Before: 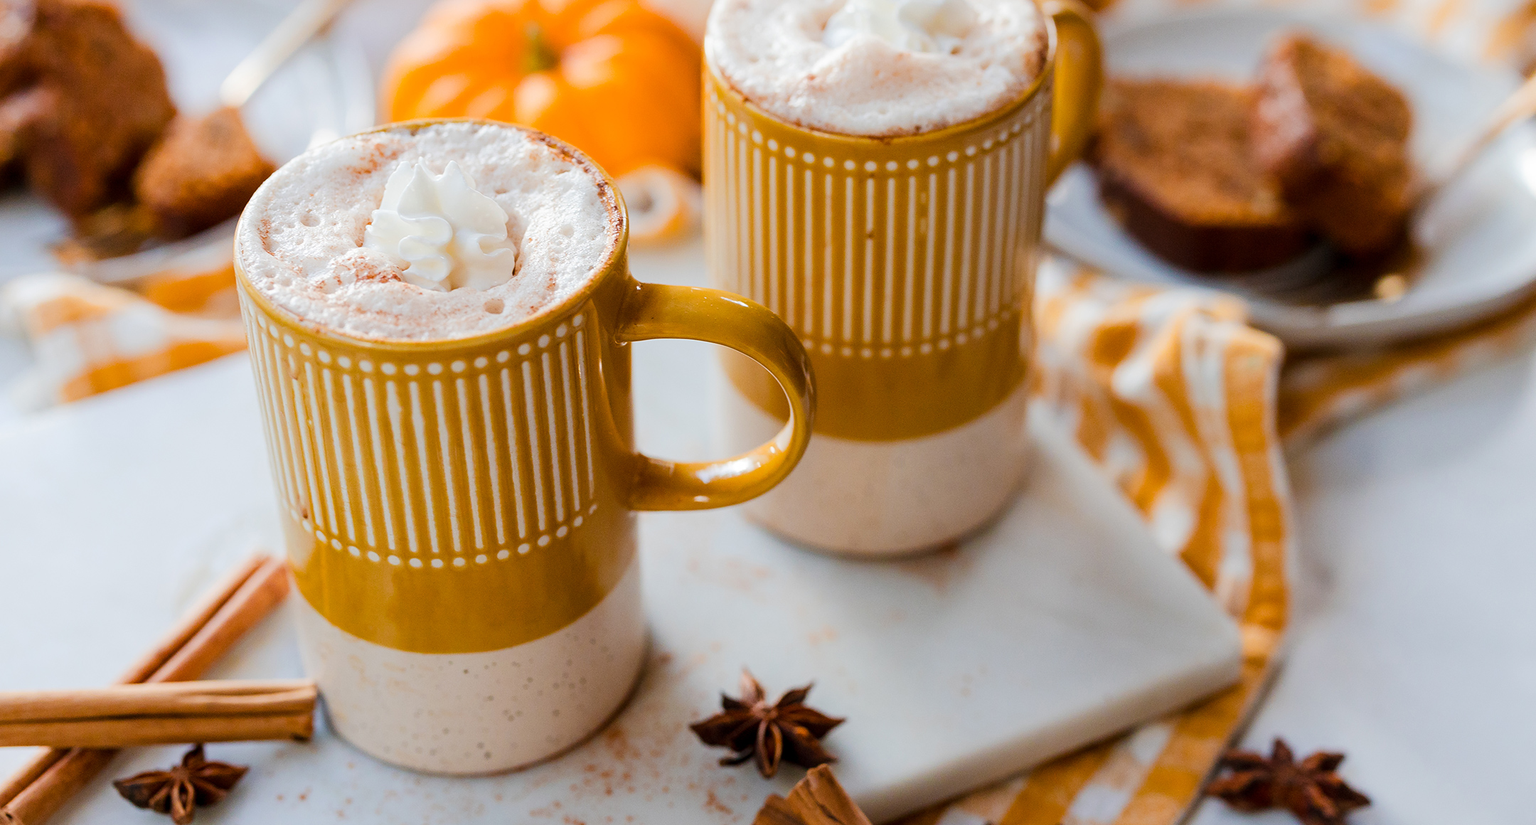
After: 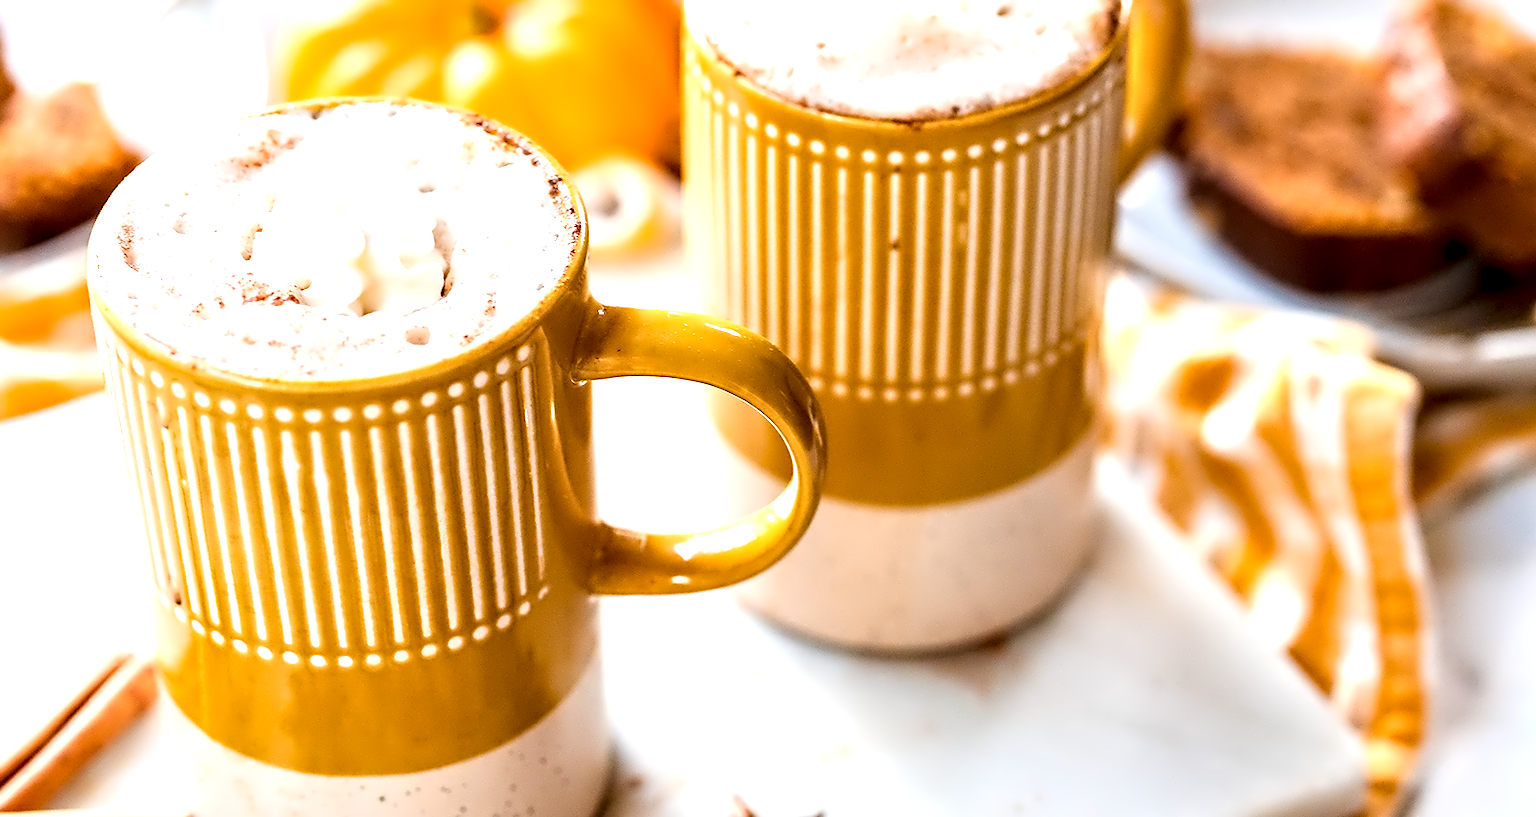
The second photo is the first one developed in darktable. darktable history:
exposure: black level correction 0.001, exposure 1 EV, compensate highlight preservation false
contrast equalizer: octaves 7, y [[0.5, 0.542, 0.583, 0.625, 0.667, 0.708], [0.5 ×6], [0.5 ×6], [0, 0.033, 0.067, 0.1, 0.133, 0.167], [0, 0.05, 0.1, 0.15, 0.2, 0.25]]
crop and rotate: left 10.77%, top 5.1%, right 10.41%, bottom 16.76%
